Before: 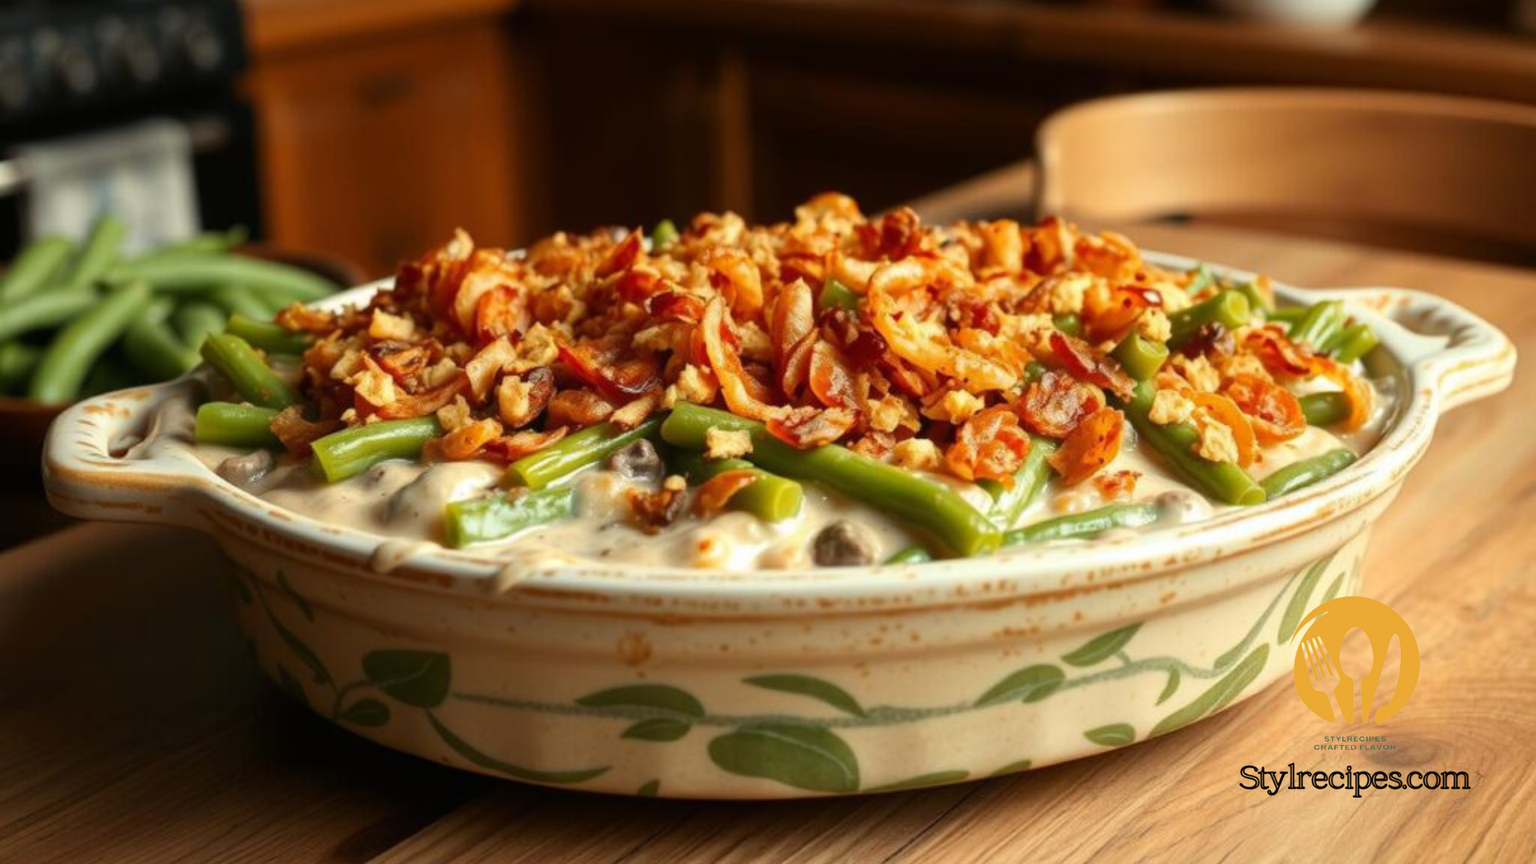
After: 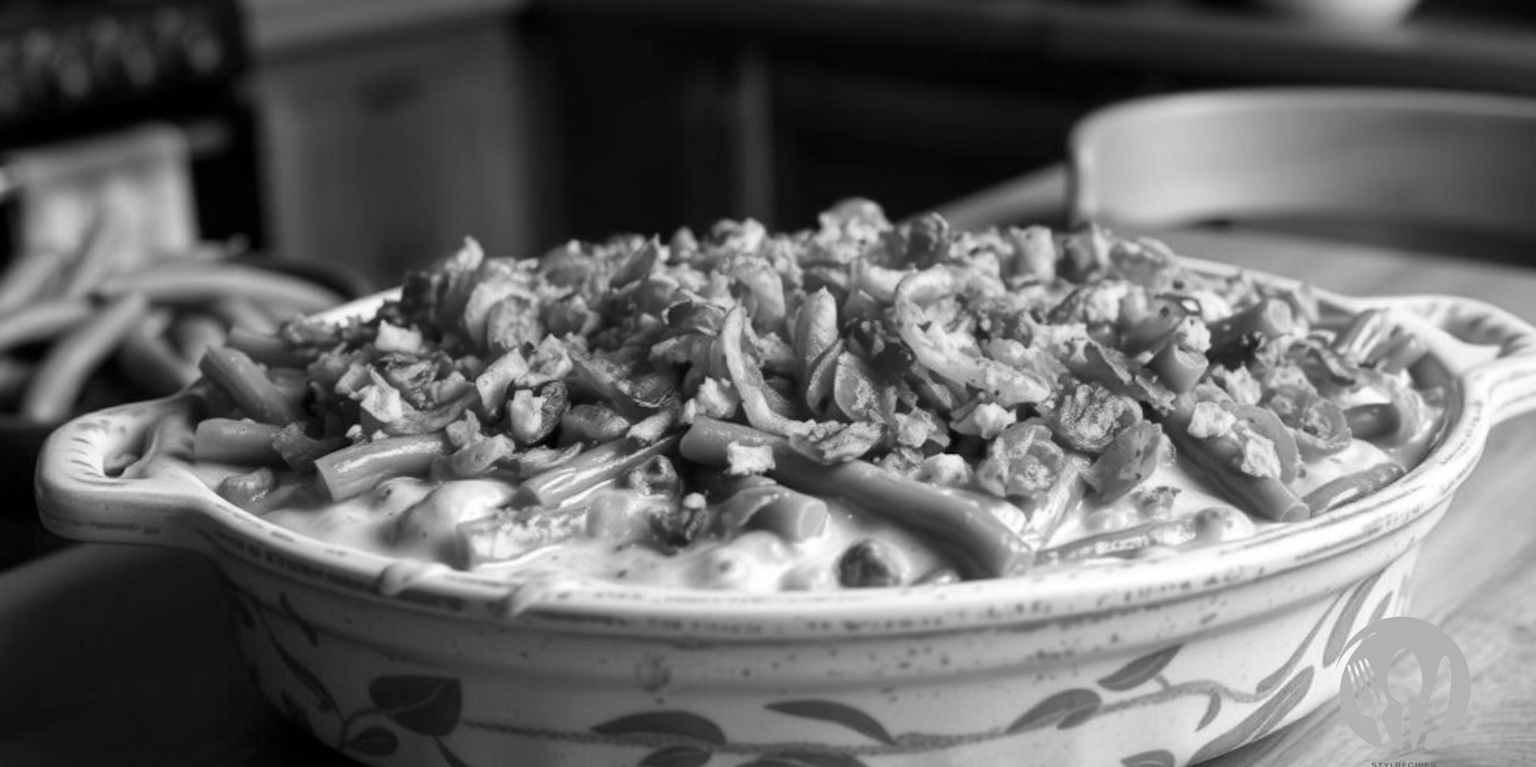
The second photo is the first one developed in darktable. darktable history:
crop and rotate: angle 0.2°, left 0.275%, right 3.127%, bottom 14.18%
contrast brightness saturation: saturation -0.1
local contrast: mode bilateral grid, contrast 20, coarseness 50, detail 120%, midtone range 0.2
monochrome: a -35.87, b 49.73, size 1.7
